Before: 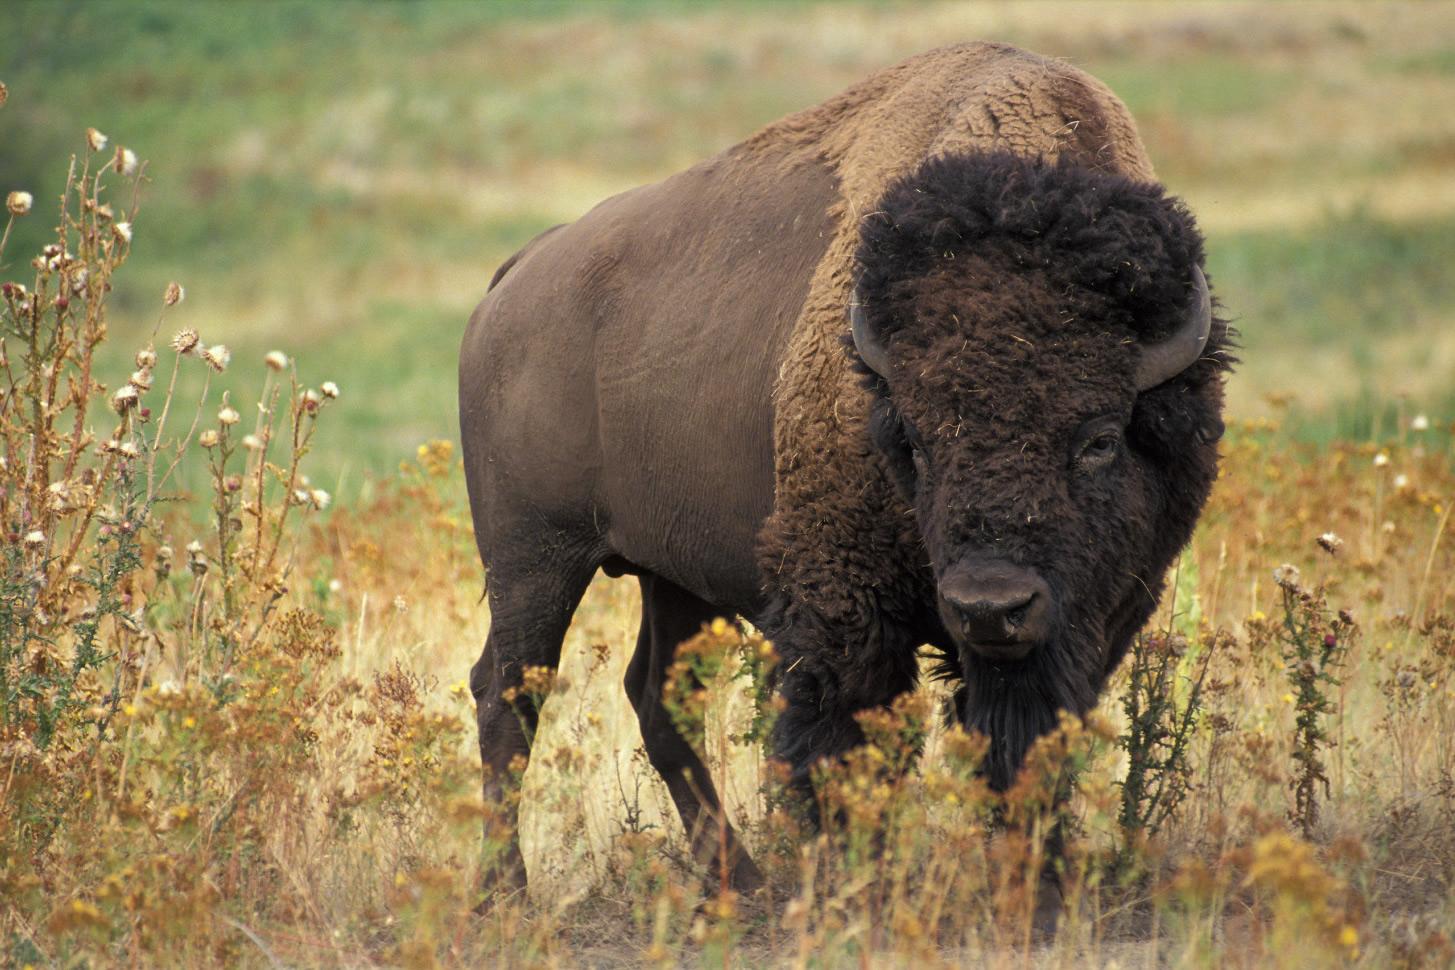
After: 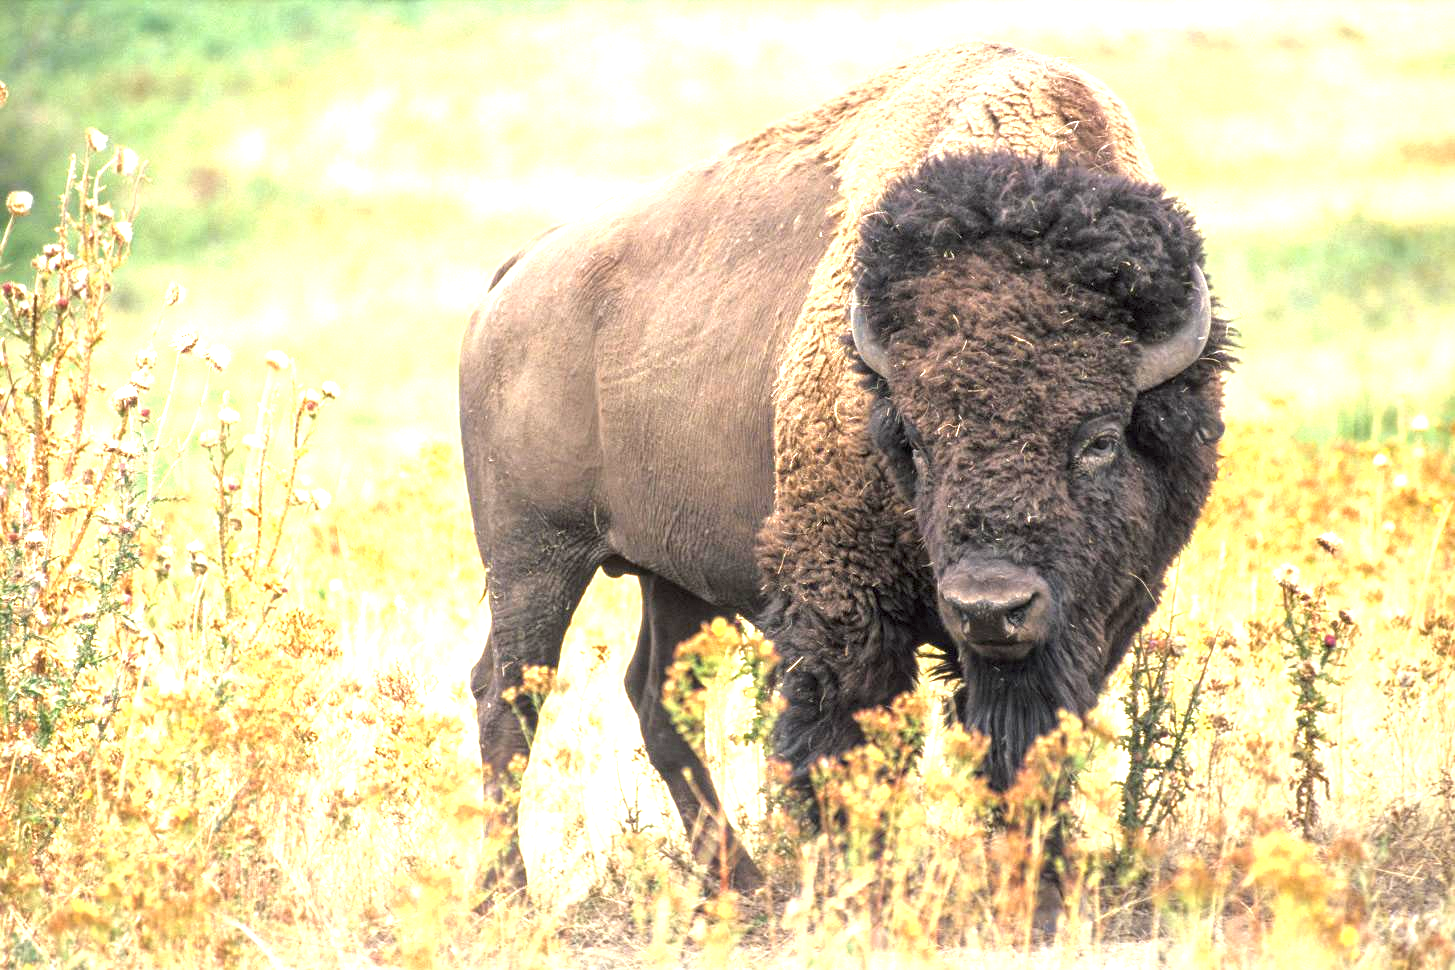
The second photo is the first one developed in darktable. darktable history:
exposure: black level correction 0, exposure 1.89 EV, compensate highlight preservation false
local contrast: detail 130%
